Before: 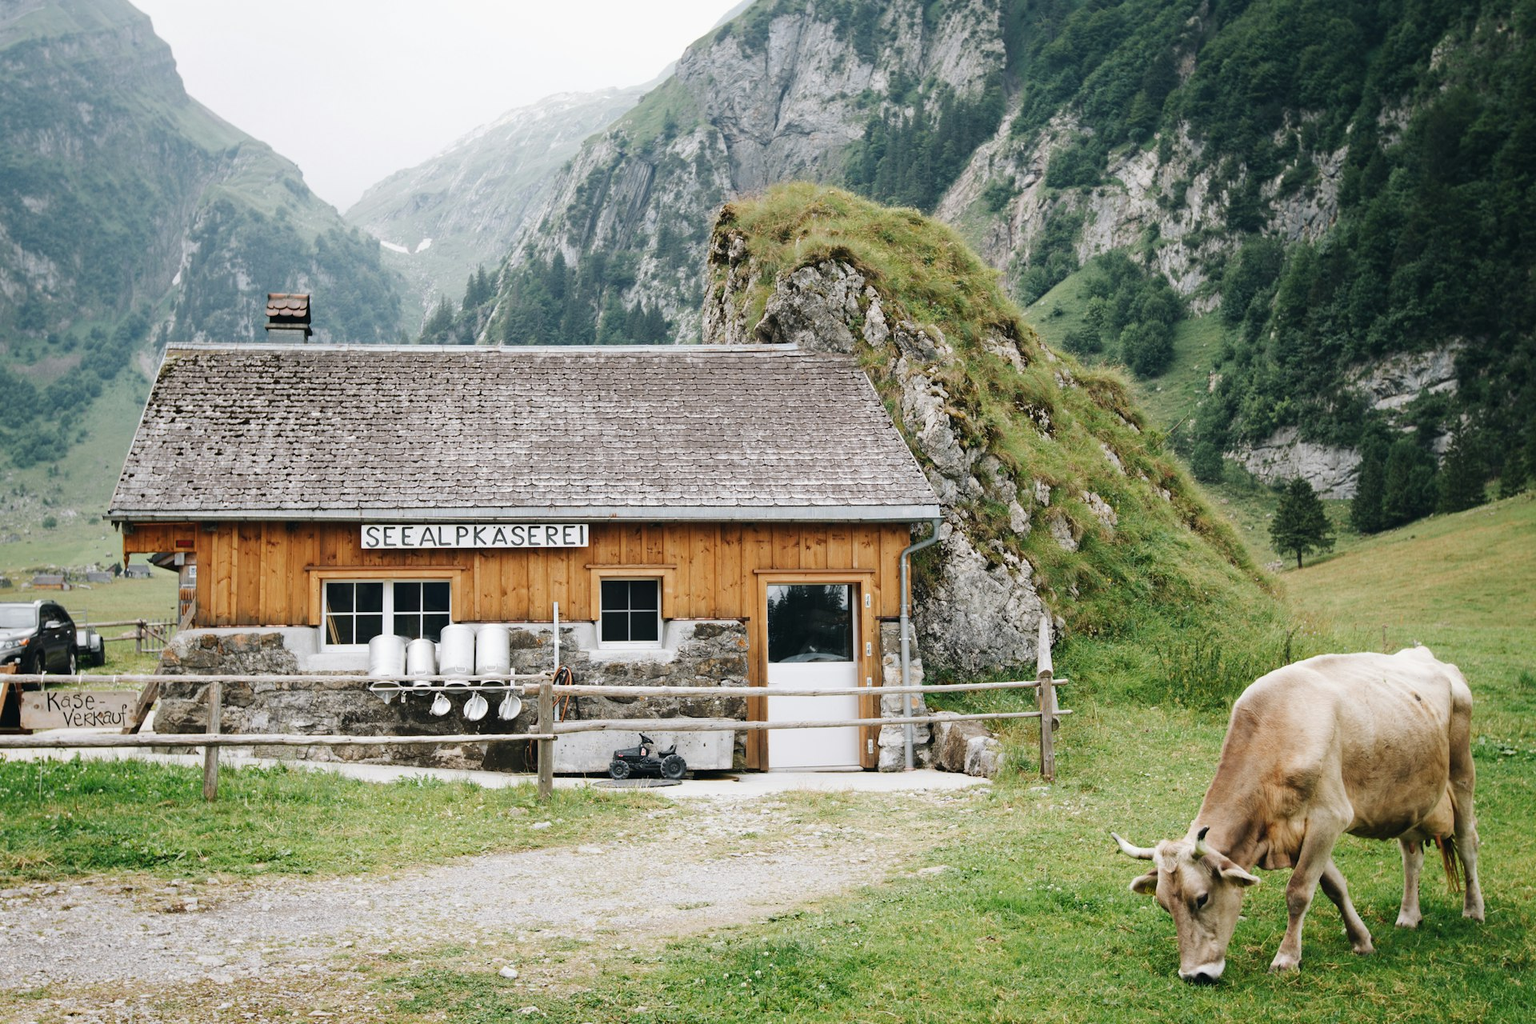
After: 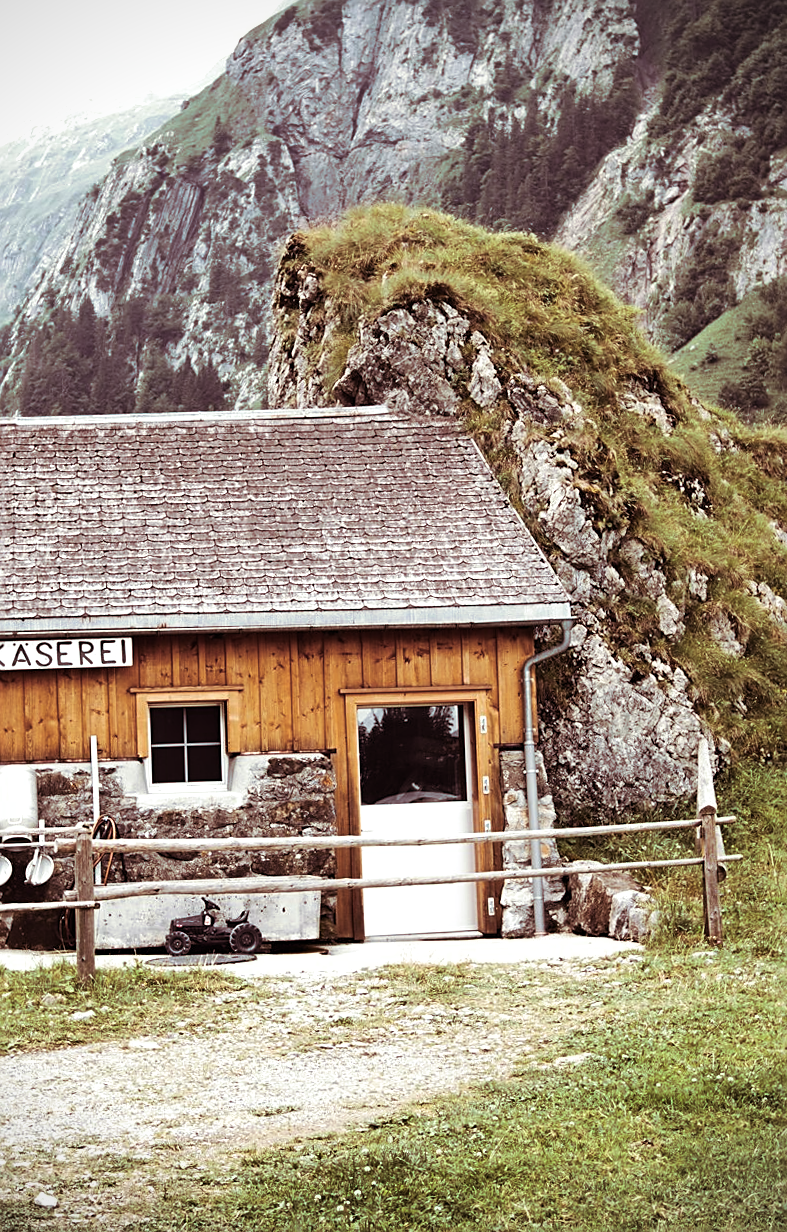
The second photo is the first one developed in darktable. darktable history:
color balance rgb: shadows lift › luminance -20%, power › hue 72.24°, highlights gain › luminance 15%, global offset › hue 171.6°, perceptual saturation grading › highlights -15%, perceptual saturation grading › shadows 25%, global vibrance 35%, contrast 10%
rotate and perspective: rotation -1.42°, crop left 0.016, crop right 0.984, crop top 0.035, crop bottom 0.965
crop: left 31.229%, right 27.105%
vignetting: fall-off start 91.19%
sharpen: on, module defaults
shadows and highlights: shadows 40, highlights -54, highlights color adjustment 46%, low approximation 0.01, soften with gaussian
split-toning: on, module defaults
